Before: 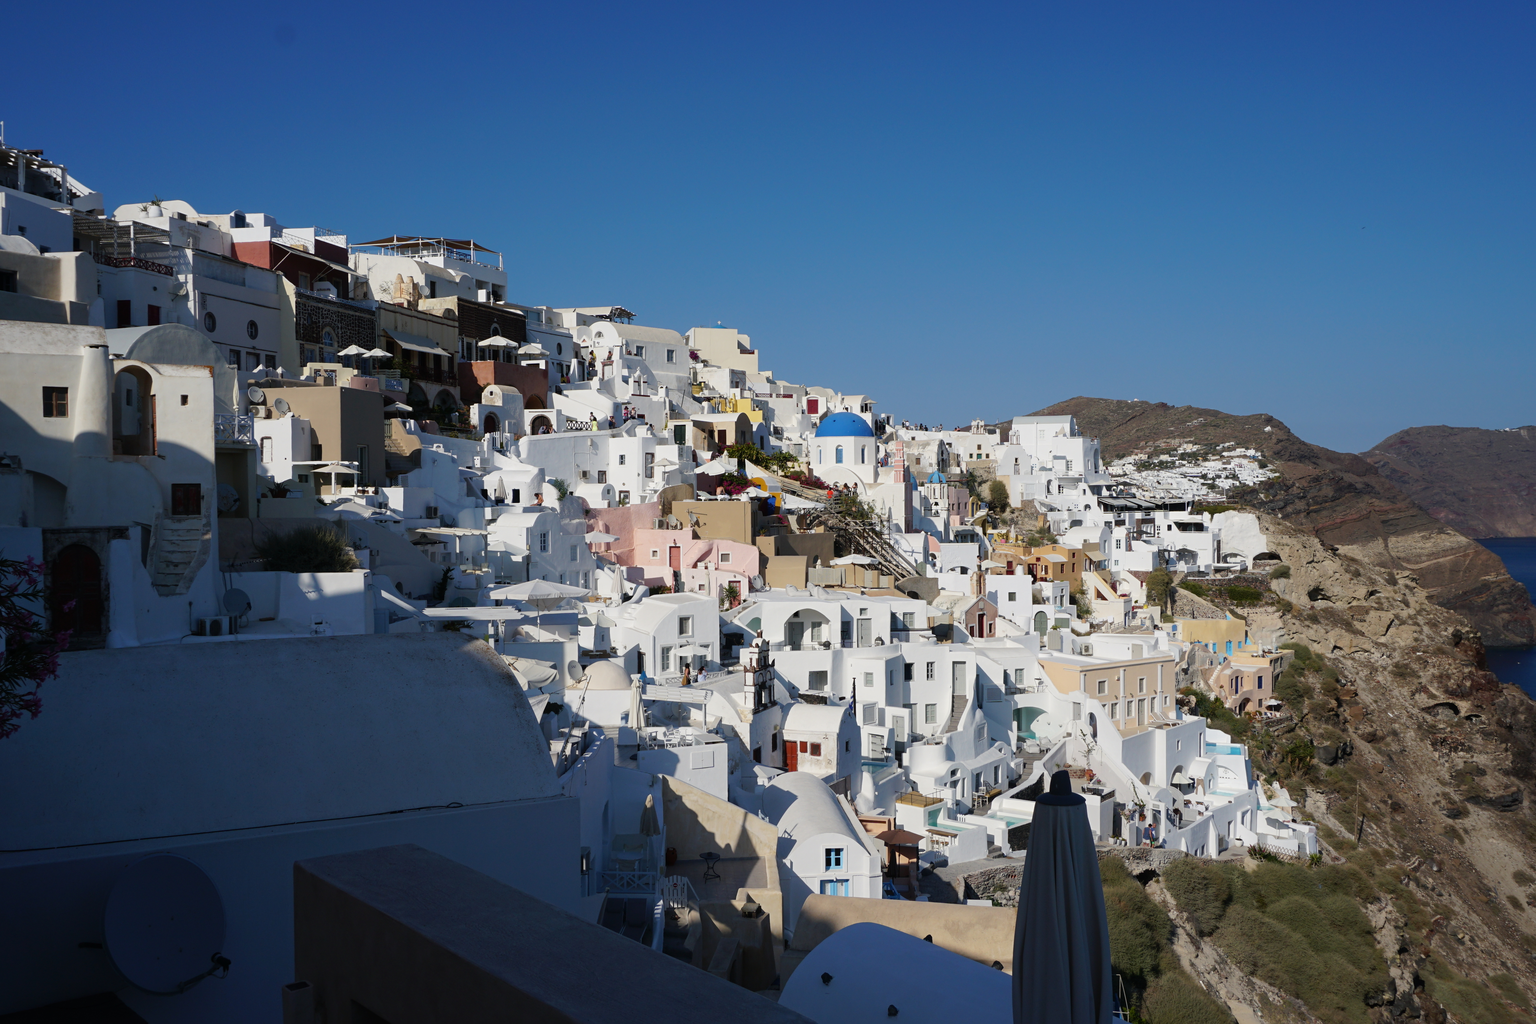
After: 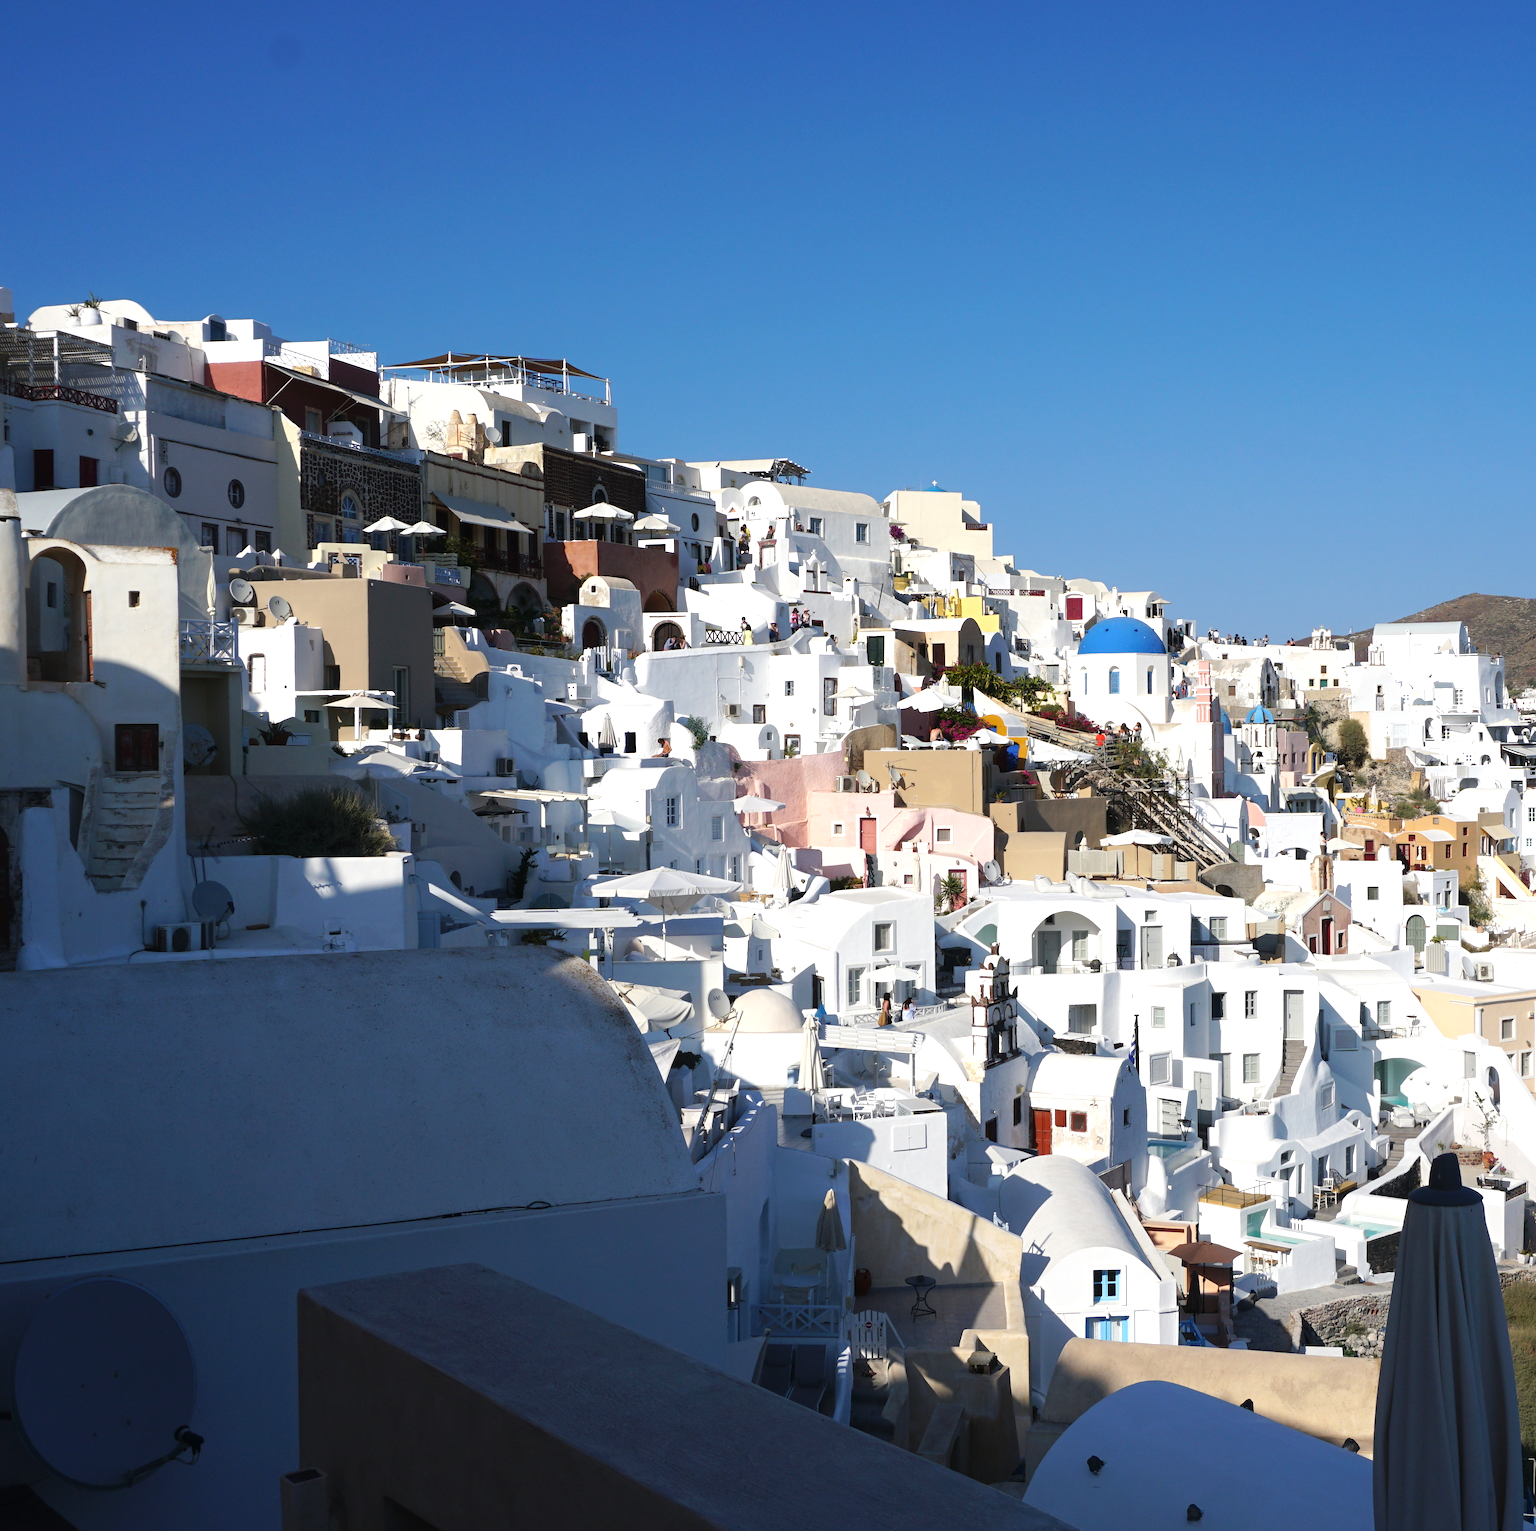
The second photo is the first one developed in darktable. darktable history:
exposure: black level correction 0, exposure 0.691 EV, compensate highlight preservation false
crop and rotate: left 6.197%, right 26.96%
